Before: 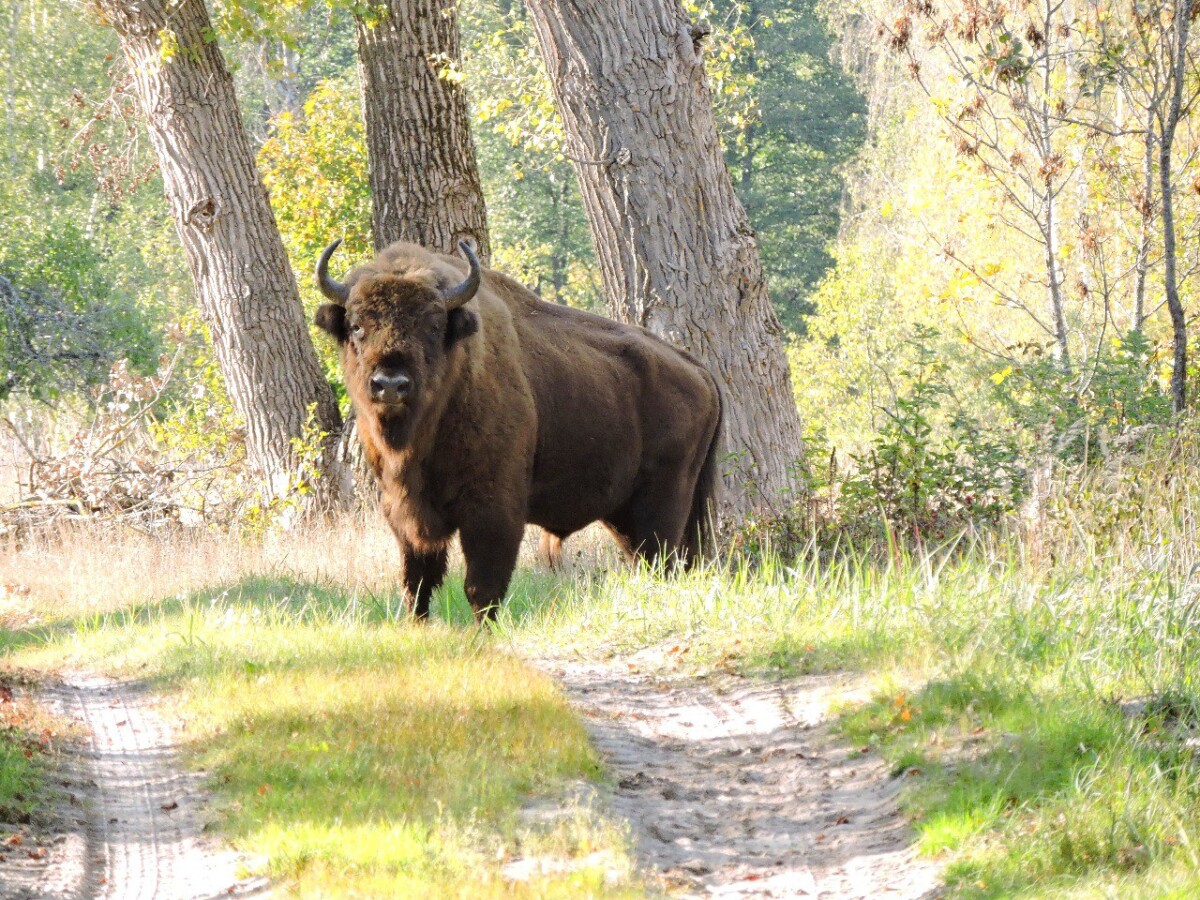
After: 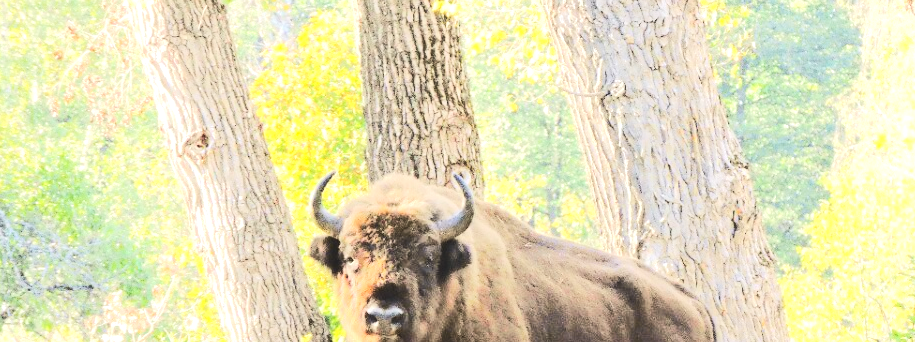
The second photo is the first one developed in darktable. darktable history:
tone curve: curves: ch0 [(0, 0.038) (0.193, 0.212) (0.461, 0.502) (0.634, 0.709) (0.852, 0.89) (1, 0.967)]; ch1 [(0, 0) (0.35, 0.356) (0.45, 0.453) (0.504, 0.503) (0.532, 0.524) (0.558, 0.555) (0.735, 0.762) (1, 1)]; ch2 [(0, 0) (0.281, 0.266) (0.456, 0.469) (0.5, 0.5) (0.533, 0.545) (0.606, 0.598) (0.646, 0.654) (1, 1)], color space Lab, independent channels, preserve colors none
rgb curve: curves: ch0 [(0, 0) (0.284, 0.292) (0.505, 0.644) (1, 1)], compensate middle gray true
crop: left 0.579%, top 7.627%, right 23.167%, bottom 54.275%
exposure: black level correction -0.005, exposure 1.002 EV, compensate highlight preservation false
